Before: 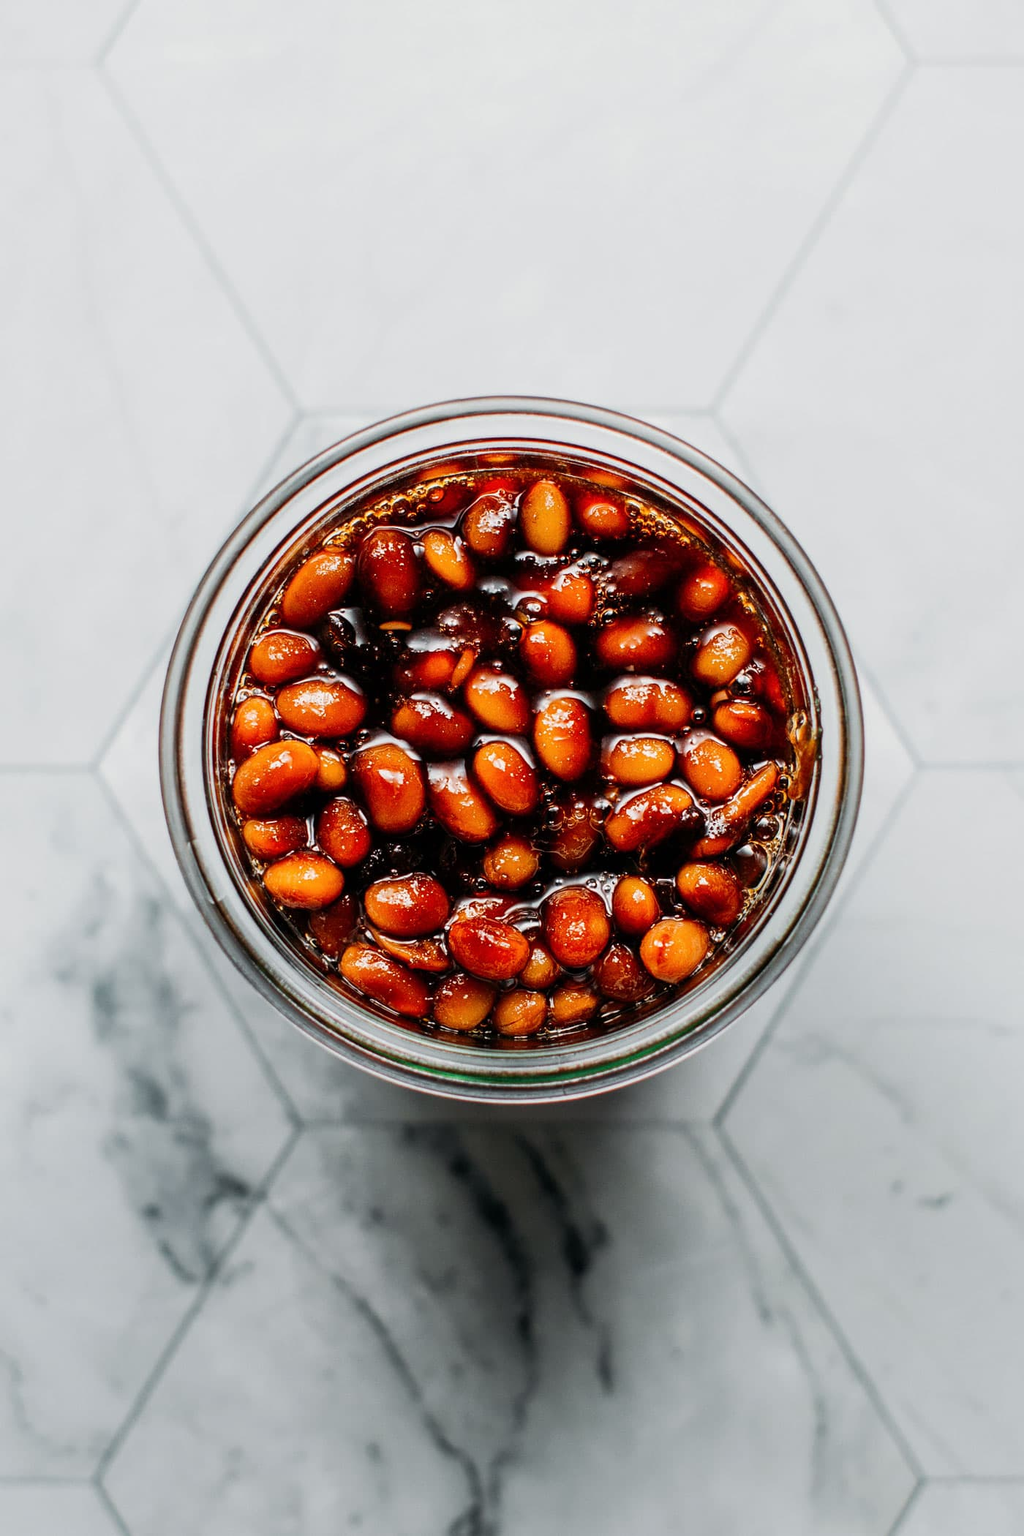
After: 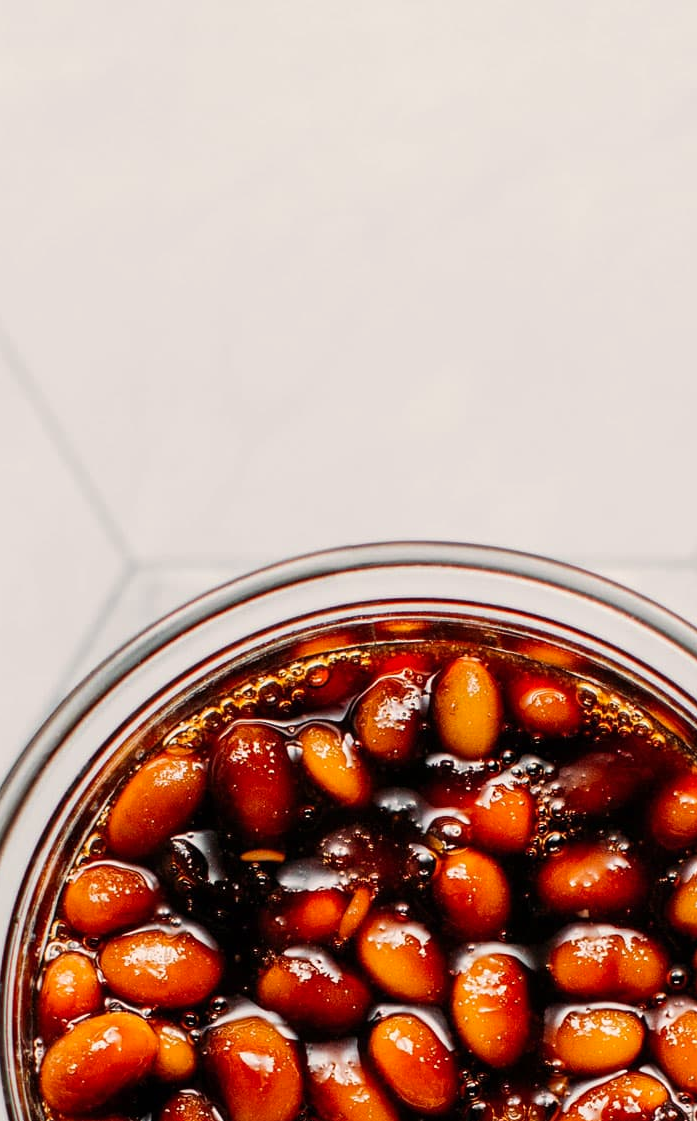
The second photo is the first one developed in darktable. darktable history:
color correction: highlights a* 3.6, highlights b* 5.12
crop: left 19.865%, right 30.318%, bottom 46.582%
